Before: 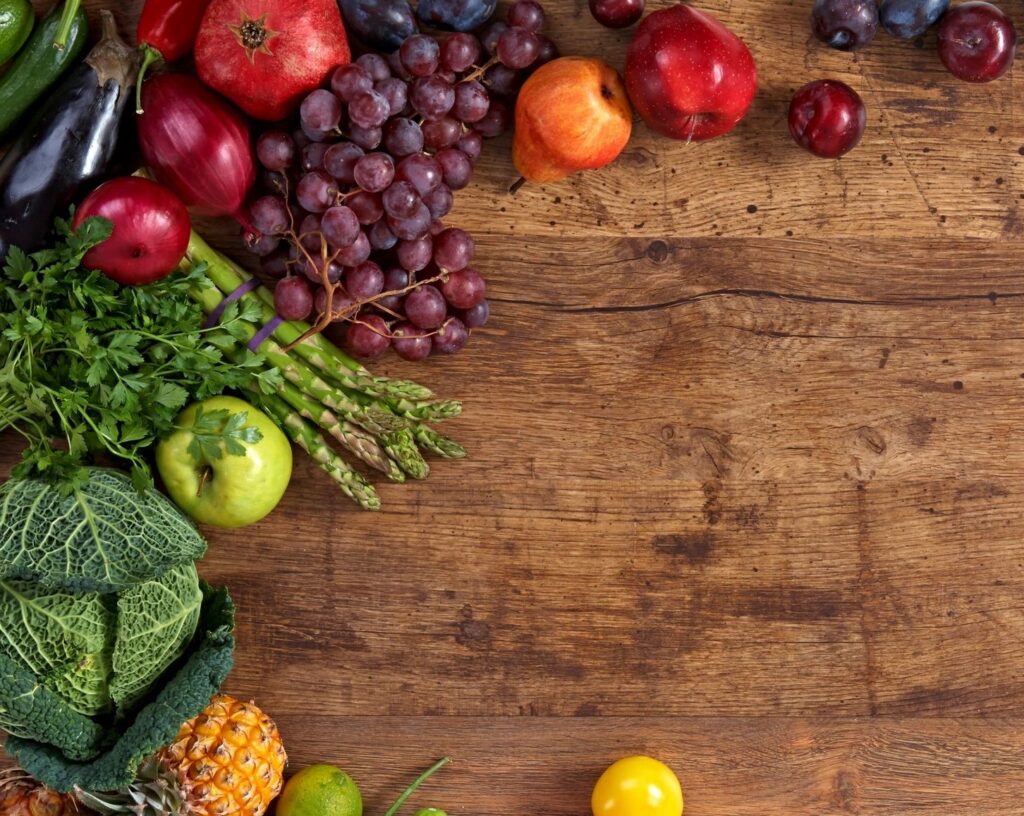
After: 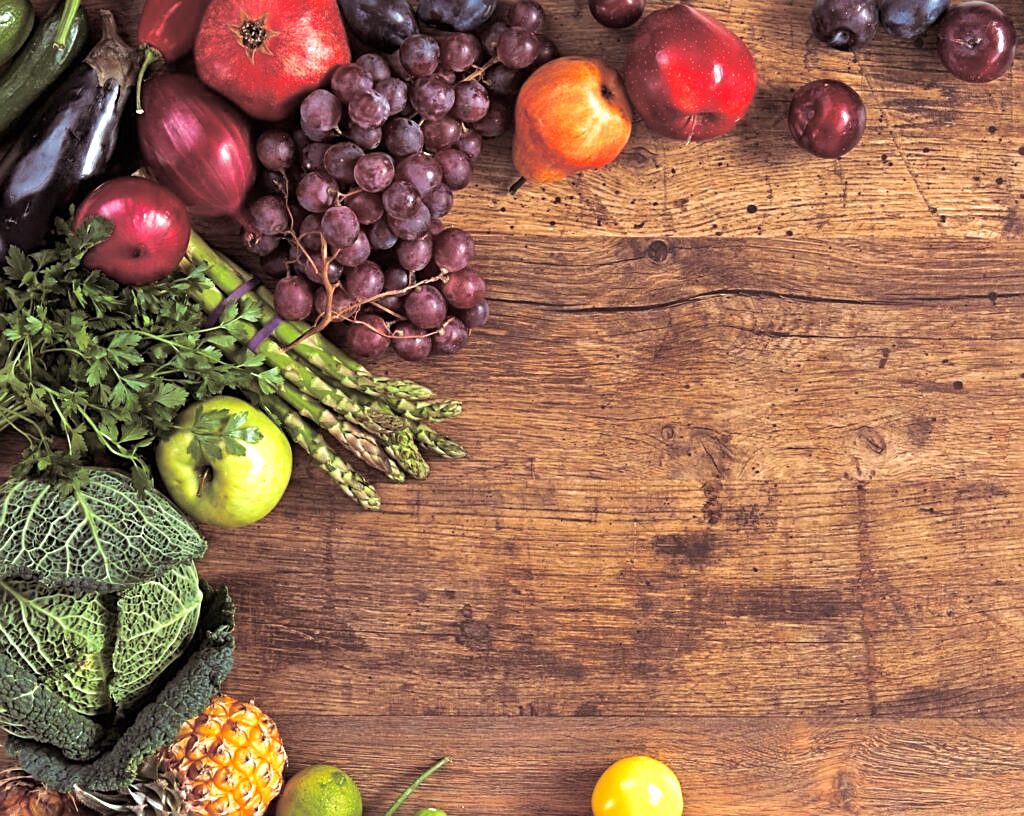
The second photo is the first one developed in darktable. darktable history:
exposure: black level correction 0, exposure 0.7 EV, compensate highlight preservation false
split-toning: shadows › saturation 0.2
sharpen: on, module defaults
